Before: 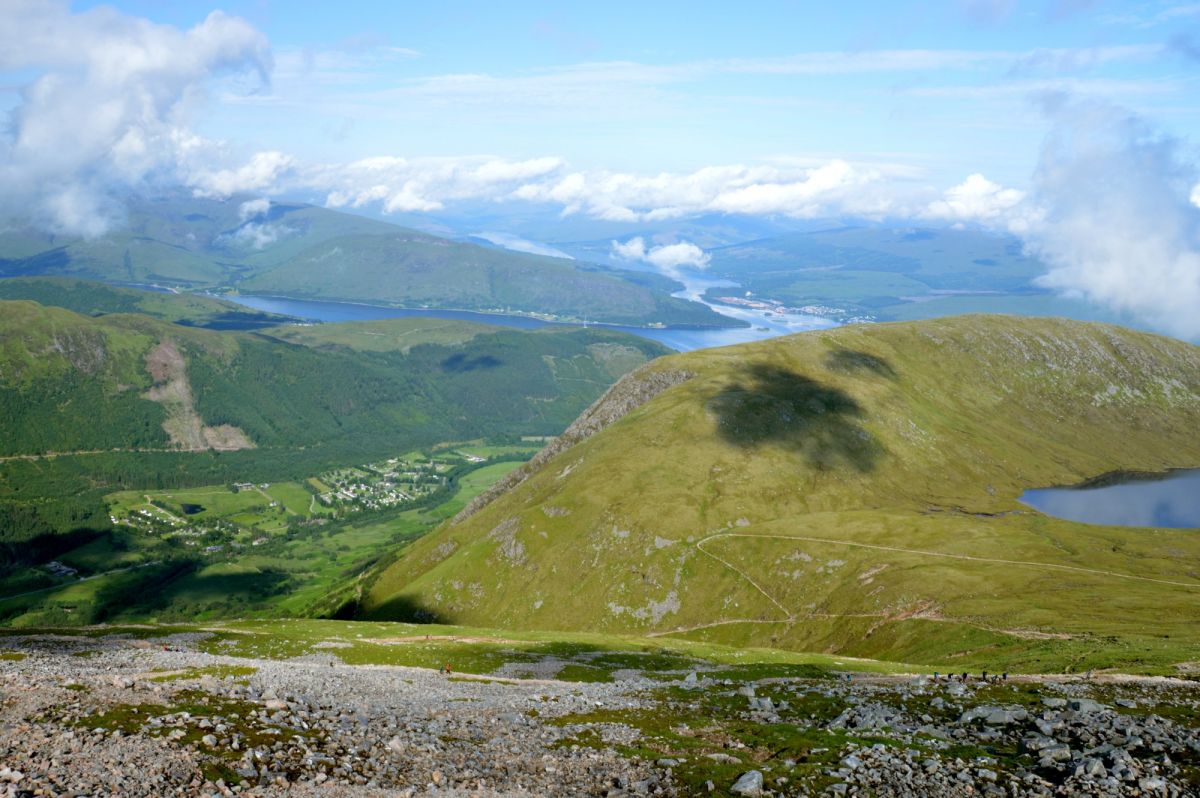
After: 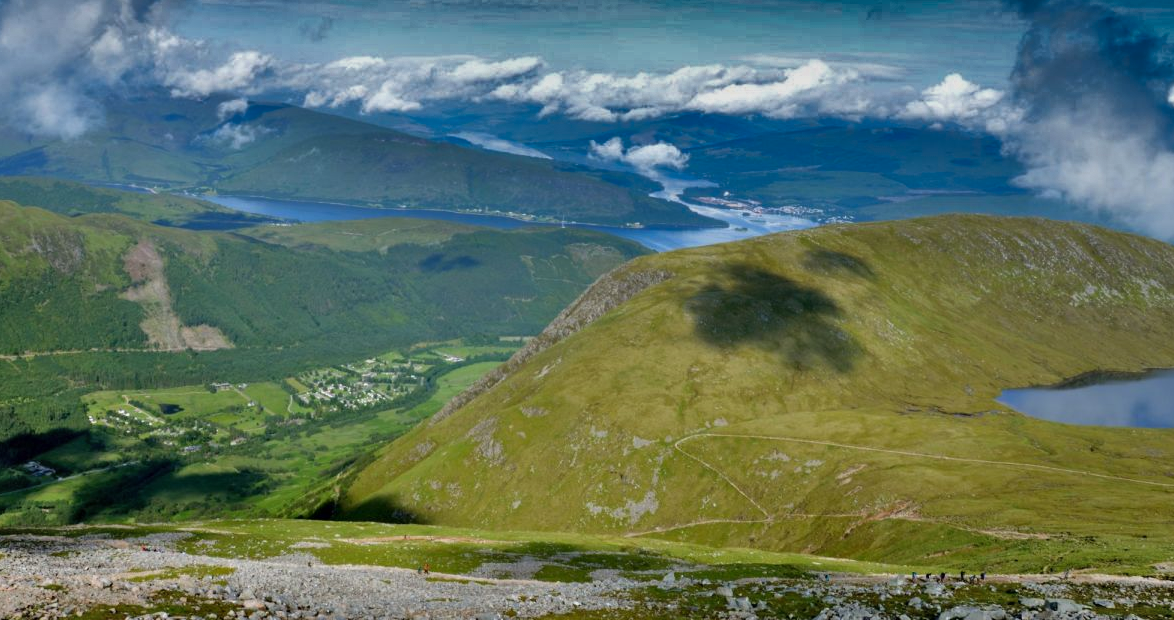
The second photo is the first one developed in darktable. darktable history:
shadows and highlights: radius 123.52, shadows 99.73, white point adjustment -3.09, highlights -98.11, soften with gaussian
crop and rotate: left 1.891%, top 12.679%, right 0.219%, bottom 9.508%
